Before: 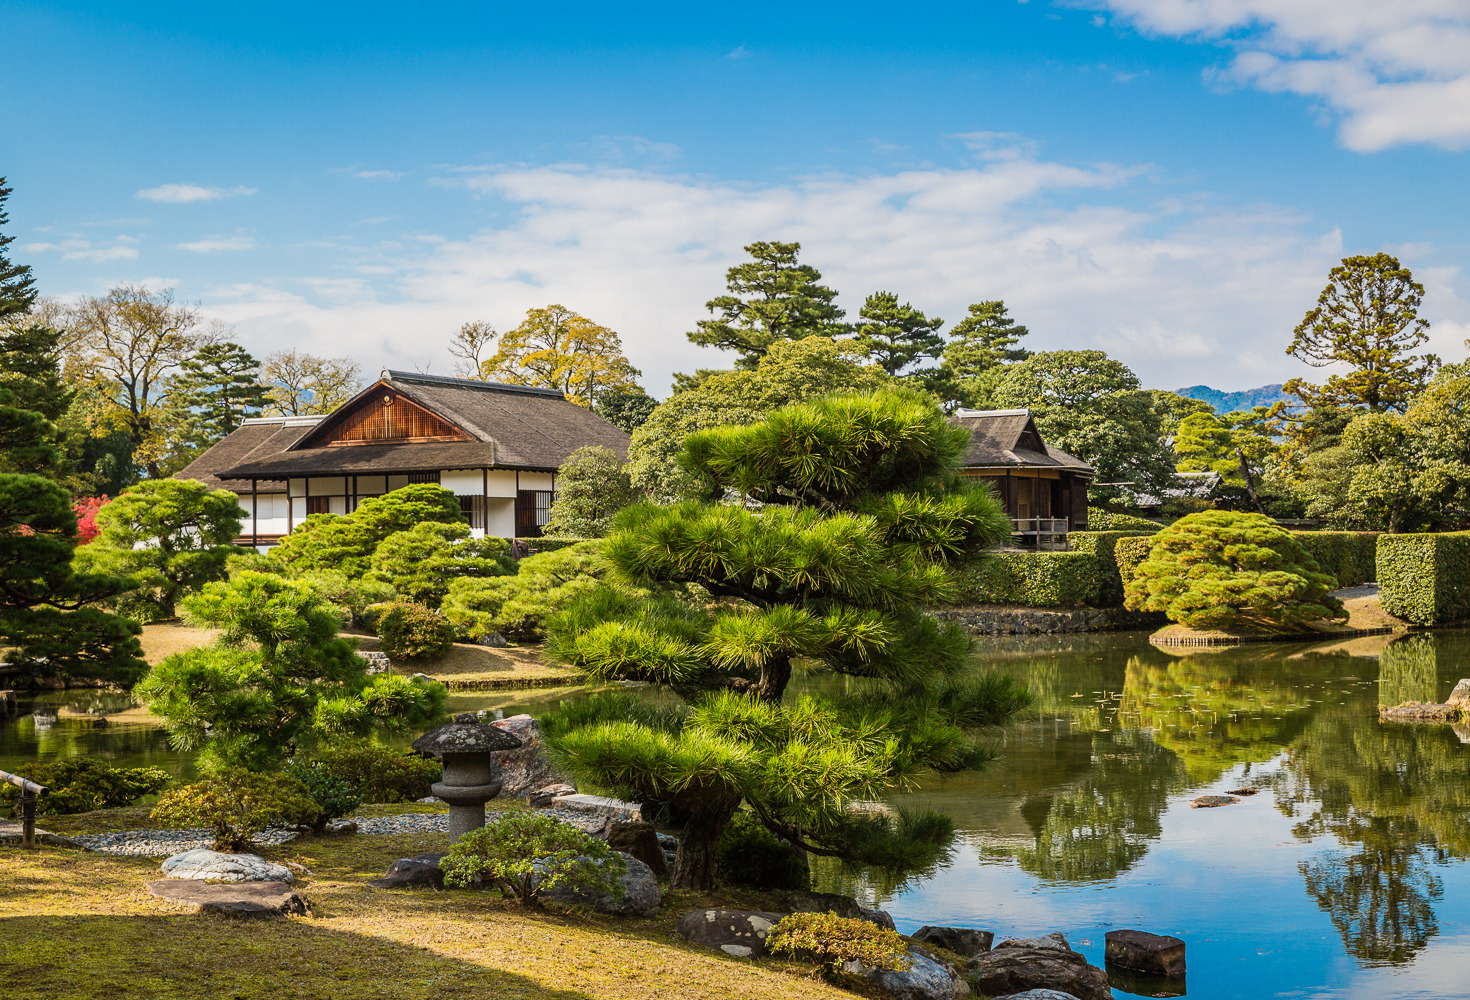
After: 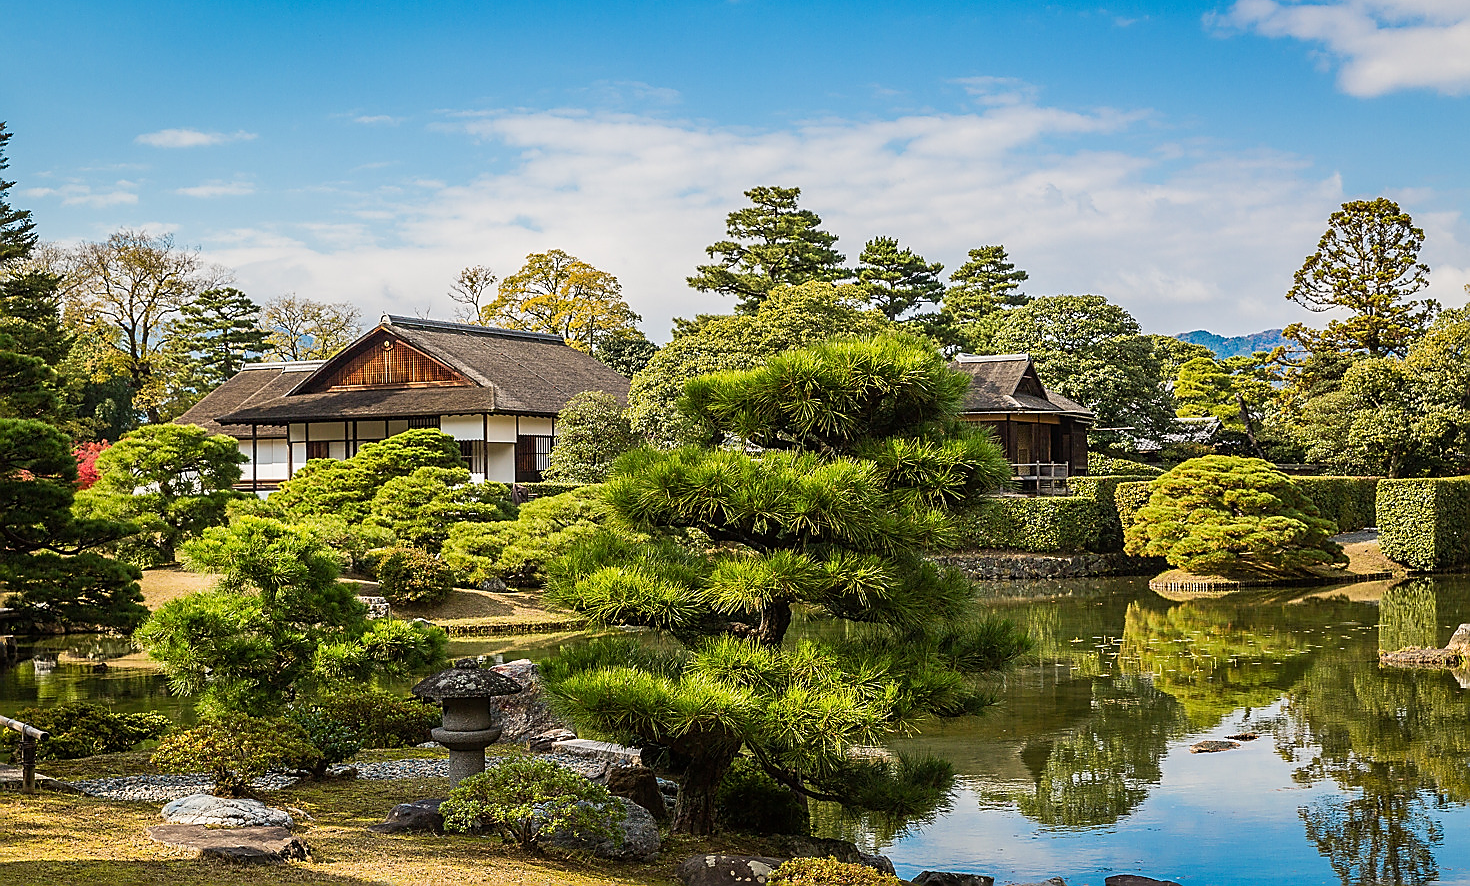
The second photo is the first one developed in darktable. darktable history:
crop and rotate: top 5.564%, bottom 5.809%
exposure: compensate highlight preservation false
sharpen: radius 1.352, amount 1.251, threshold 0.737
